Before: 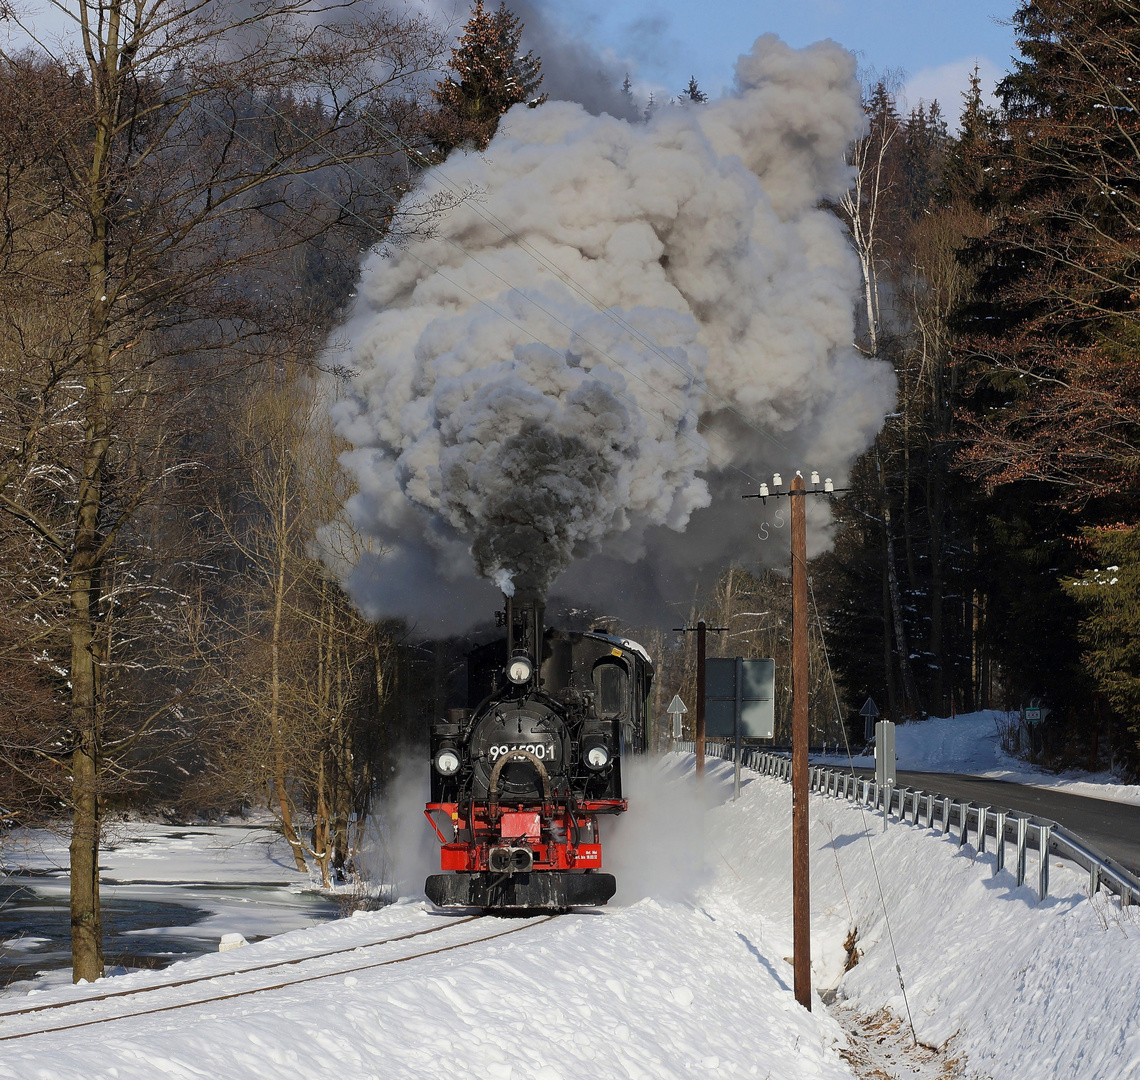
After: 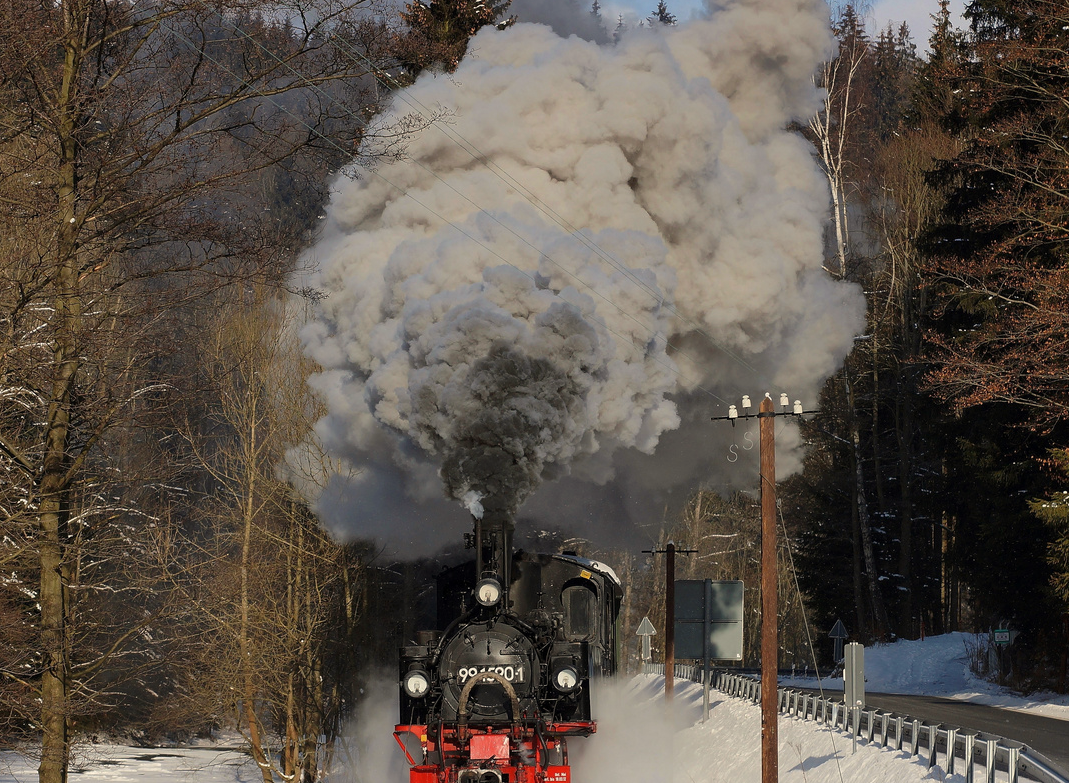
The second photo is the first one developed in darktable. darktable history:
crop: left 2.737%, top 7.287%, right 3.421%, bottom 20.179%
white balance: red 1.045, blue 0.932
